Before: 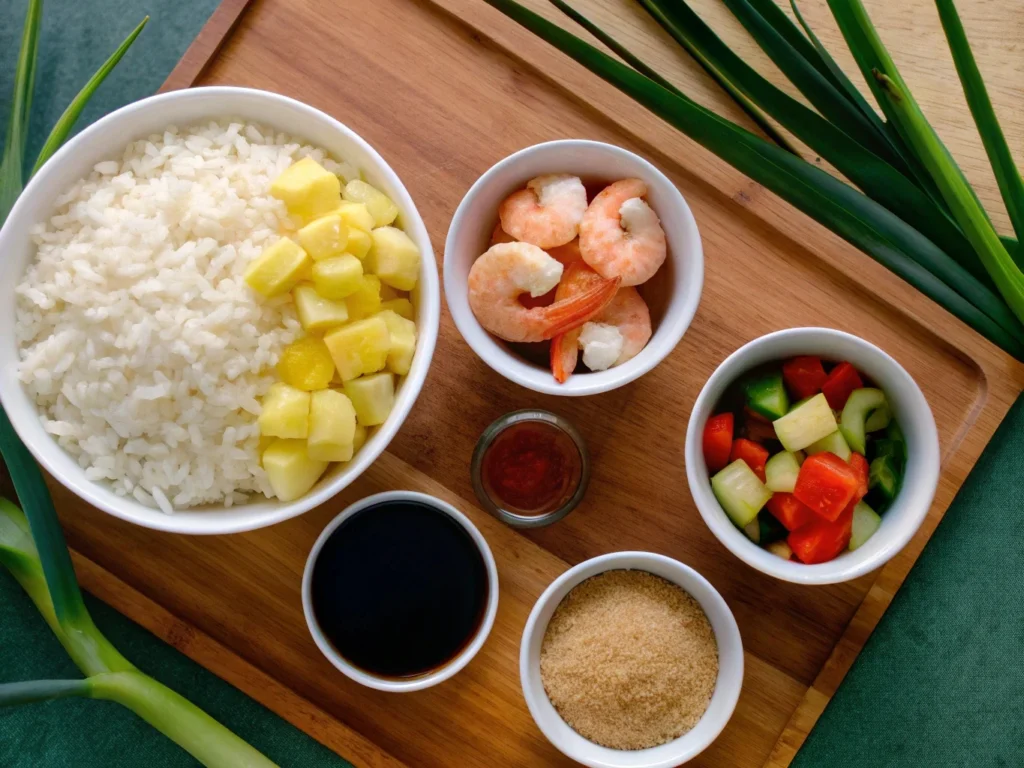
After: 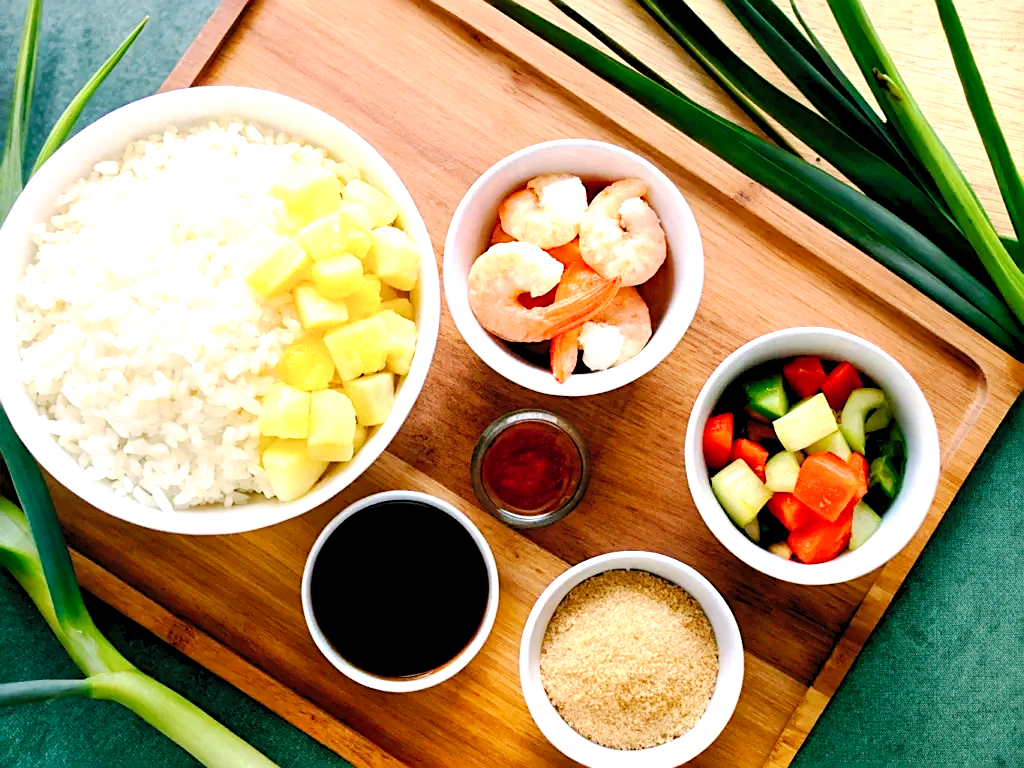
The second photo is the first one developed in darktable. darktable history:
tone equalizer: -8 EV -0.75 EV, -7 EV -0.7 EV, -6 EV -0.6 EV, -5 EV -0.4 EV, -3 EV 0.4 EV, -2 EV 0.6 EV, -1 EV 0.7 EV, +0 EV 0.75 EV, edges refinement/feathering 500, mask exposure compensation -1.57 EV, preserve details no
sharpen: on, module defaults
levels: black 3.83%, white 90.64%, levels [0.044, 0.416, 0.908]
tone curve: curves: ch0 [(0, 0) (0.003, 0.004) (0.011, 0.015) (0.025, 0.033) (0.044, 0.058) (0.069, 0.091) (0.1, 0.131) (0.136, 0.178) (0.177, 0.232) (0.224, 0.294) (0.277, 0.362) (0.335, 0.434) (0.399, 0.512) (0.468, 0.582) (0.543, 0.646) (0.623, 0.713) (0.709, 0.783) (0.801, 0.876) (0.898, 0.938) (1, 1)], preserve colors none
